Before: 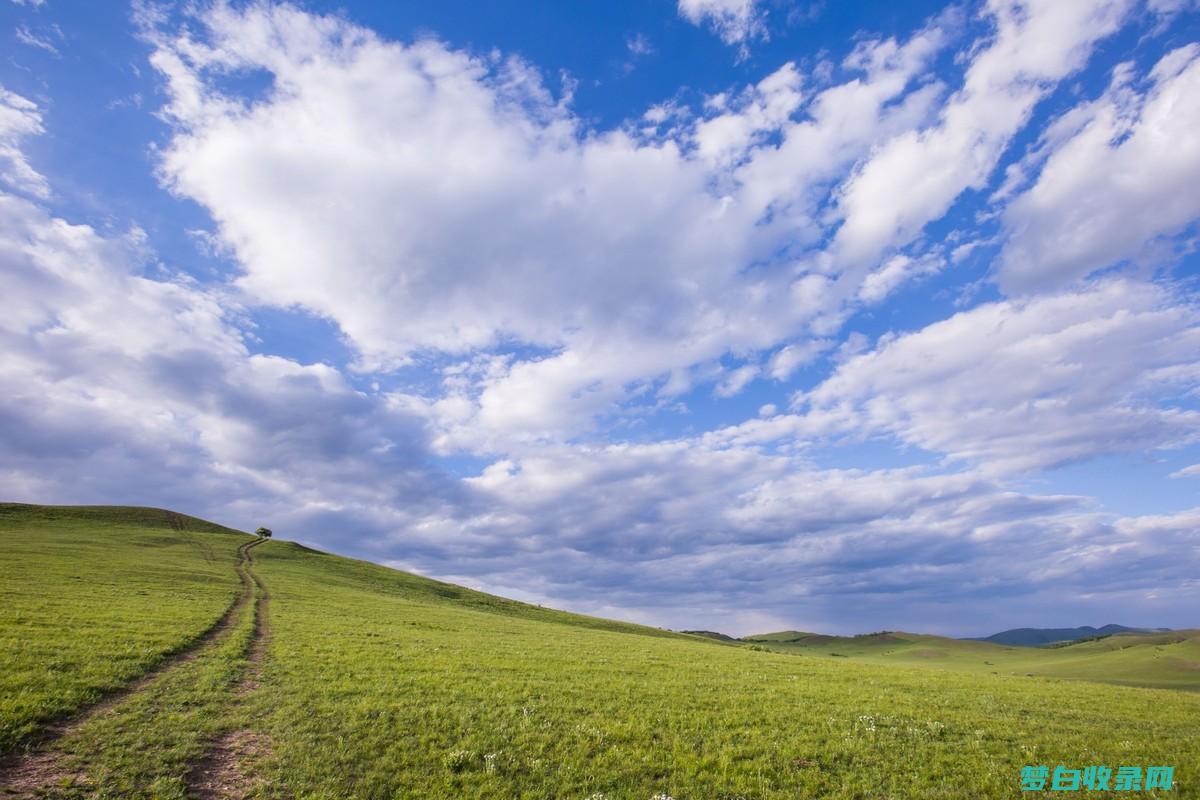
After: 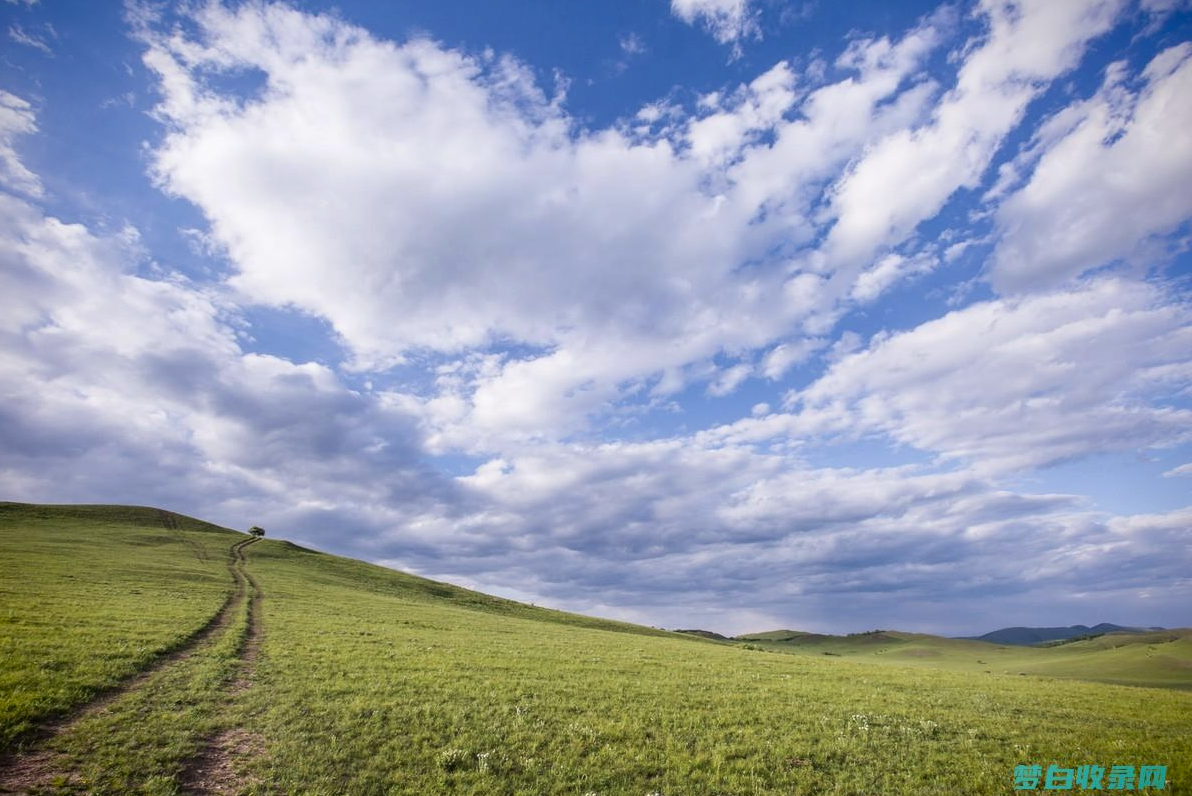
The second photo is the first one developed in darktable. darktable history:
contrast brightness saturation: contrast 0.11, saturation -0.17
crop and rotate: left 0.614%, top 0.179%, bottom 0.309%
vignetting: fall-off start 88.53%, fall-off radius 44.2%, saturation 0.376, width/height ratio 1.161
